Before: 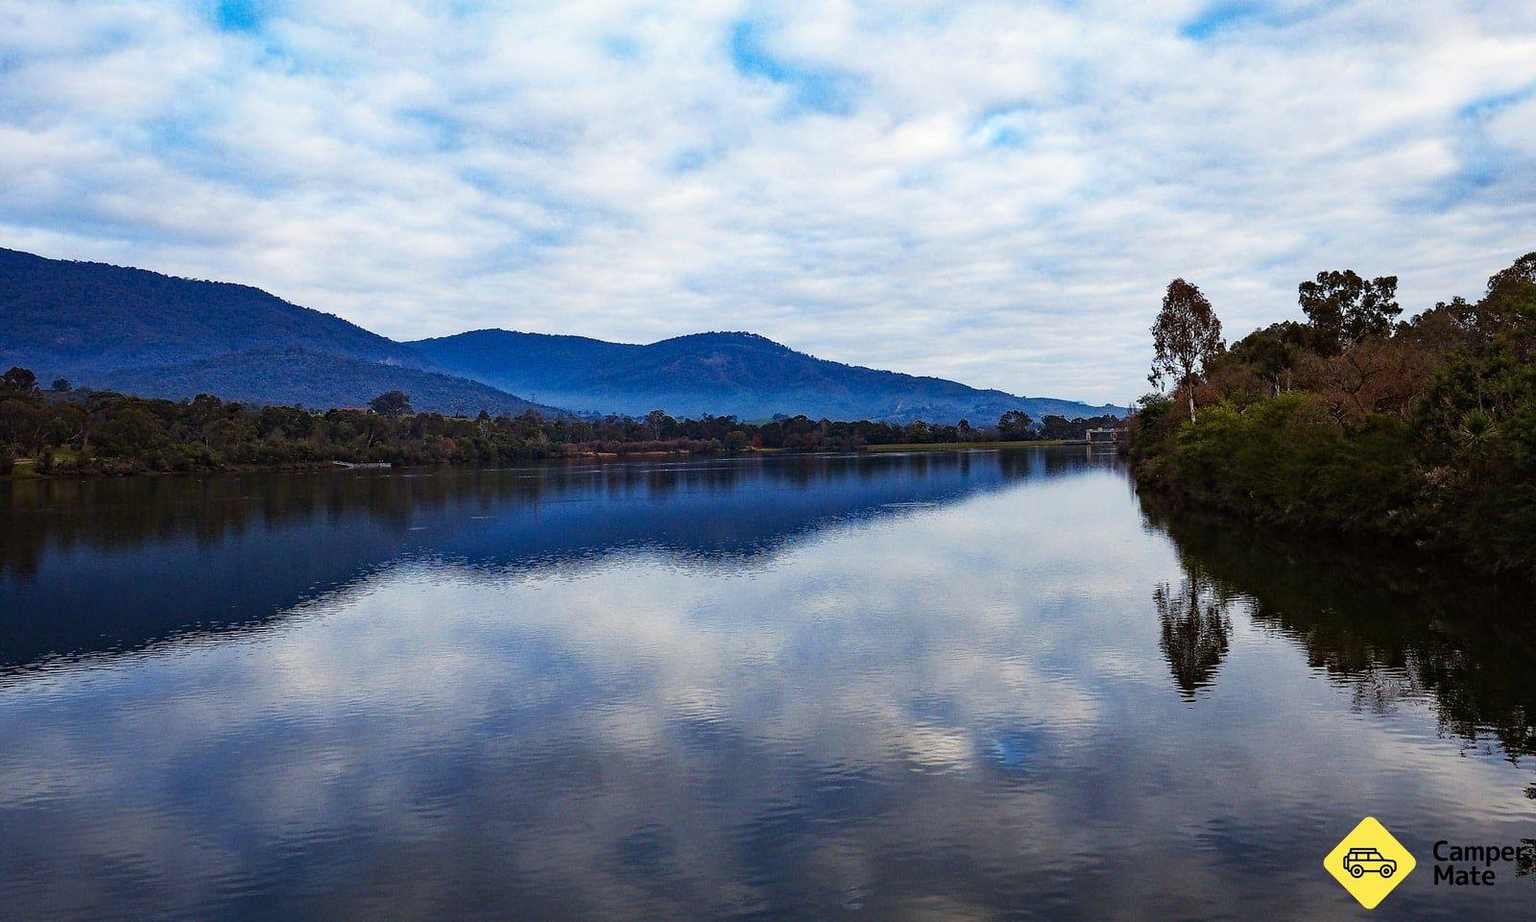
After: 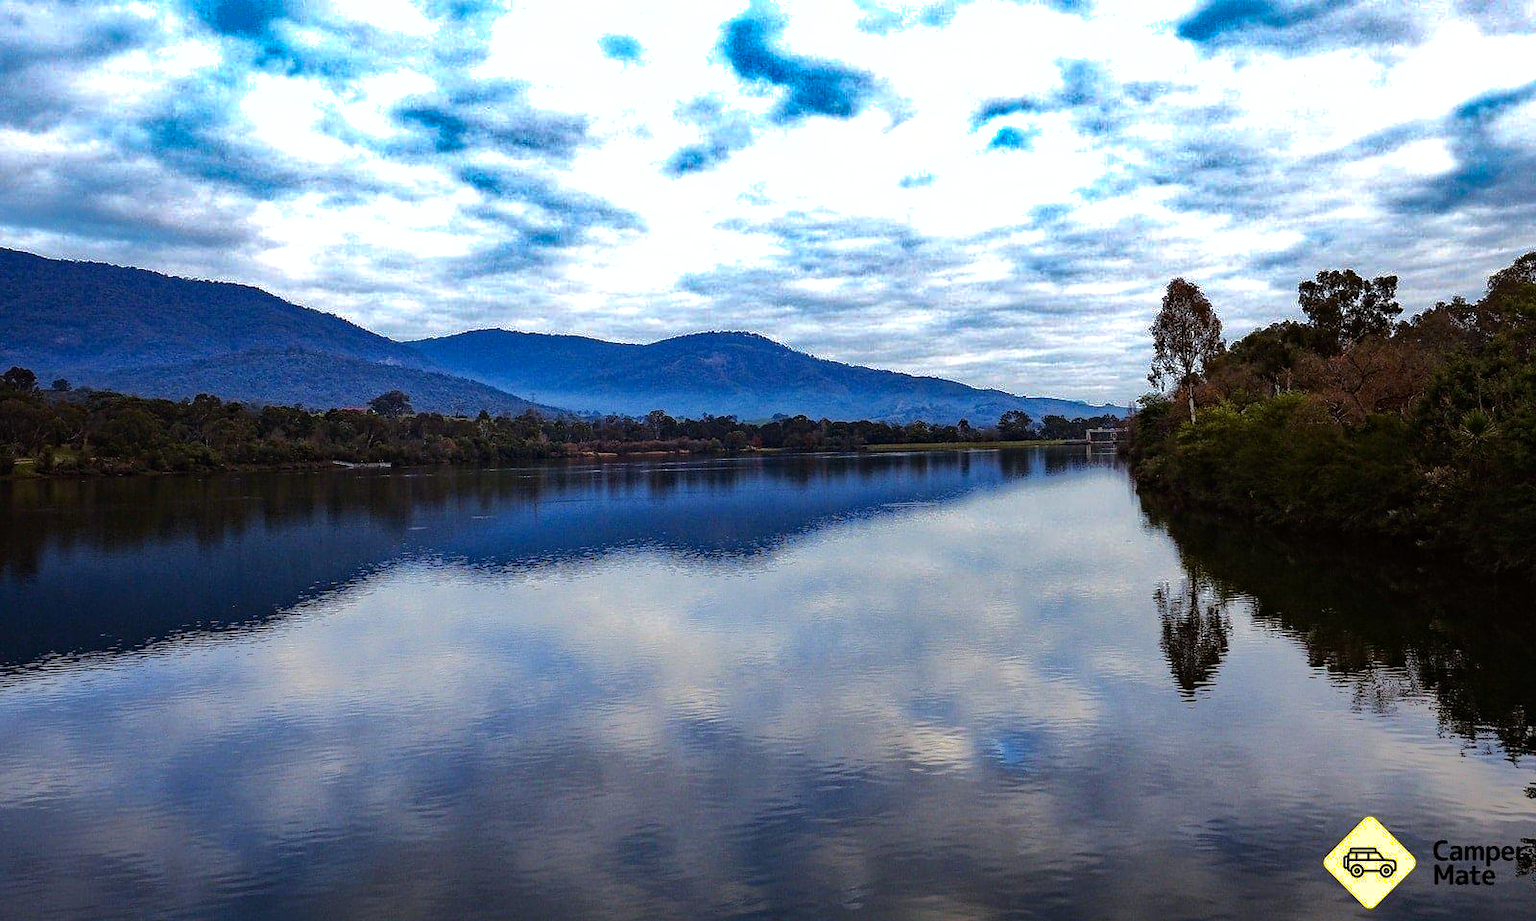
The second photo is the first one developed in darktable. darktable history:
tone equalizer: -8 EV -0.41 EV, -7 EV -0.421 EV, -6 EV -0.334 EV, -5 EV -0.249 EV, -3 EV 0.231 EV, -2 EV 0.319 EV, -1 EV 0.378 EV, +0 EV 0.447 EV, luminance estimator HSV value / RGB max
shadows and highlights: shadows -18.12, highlights -73.33
